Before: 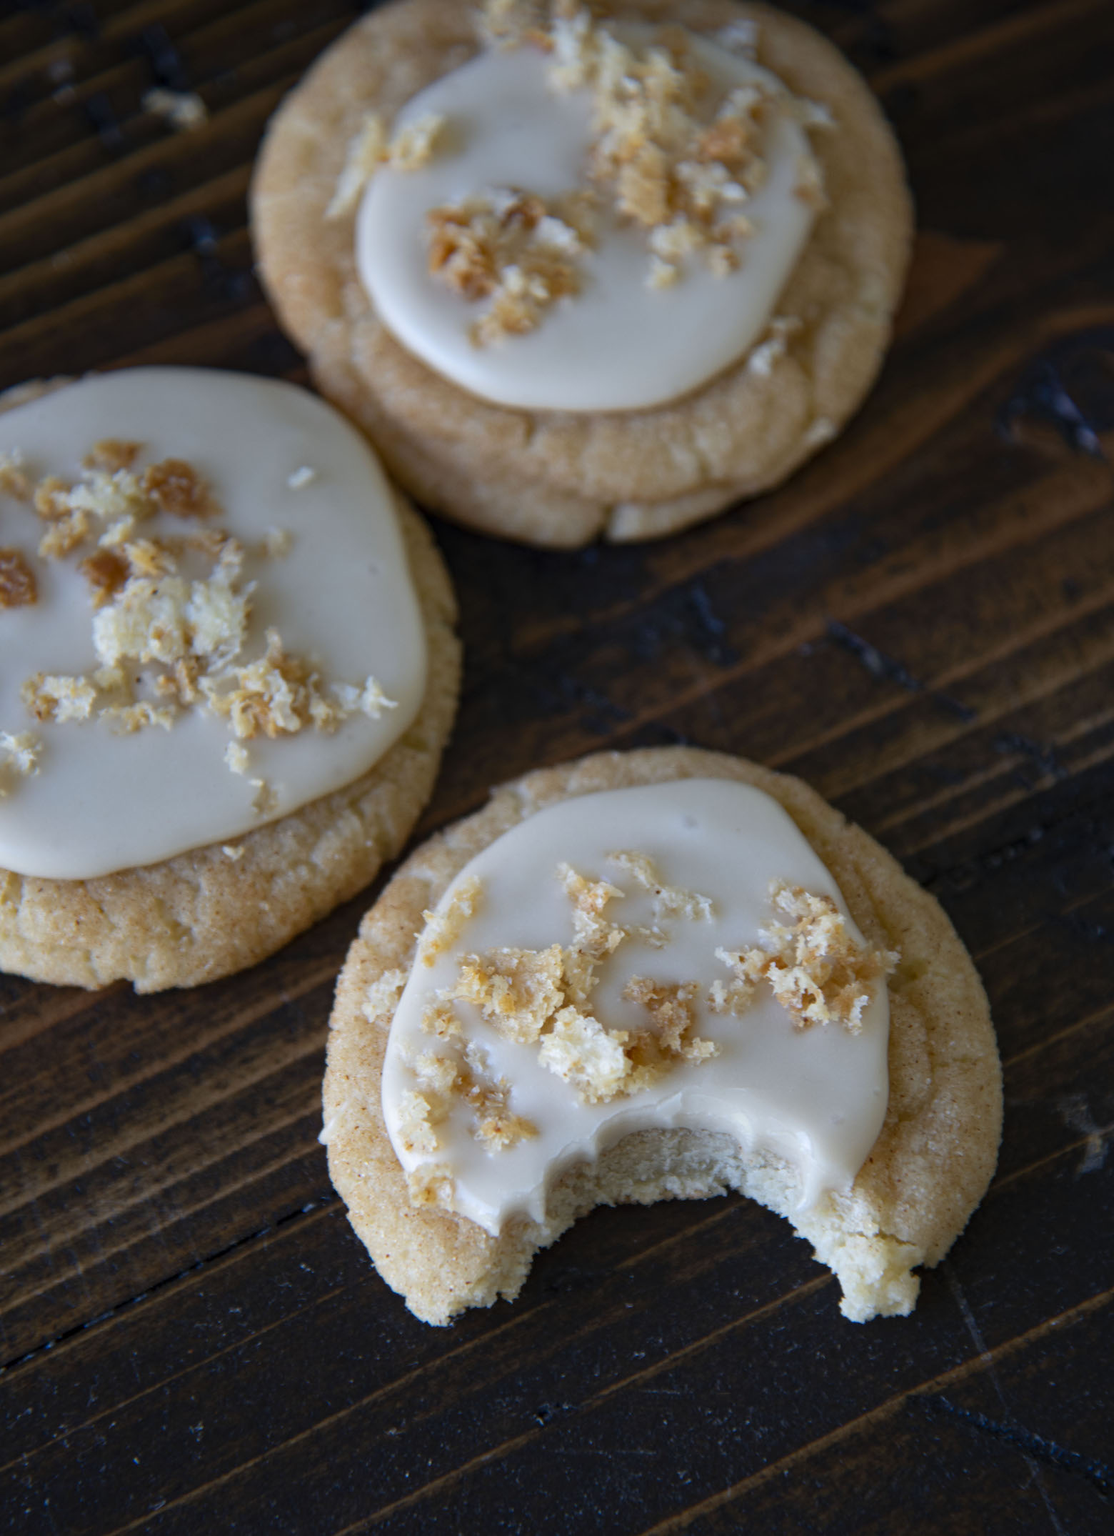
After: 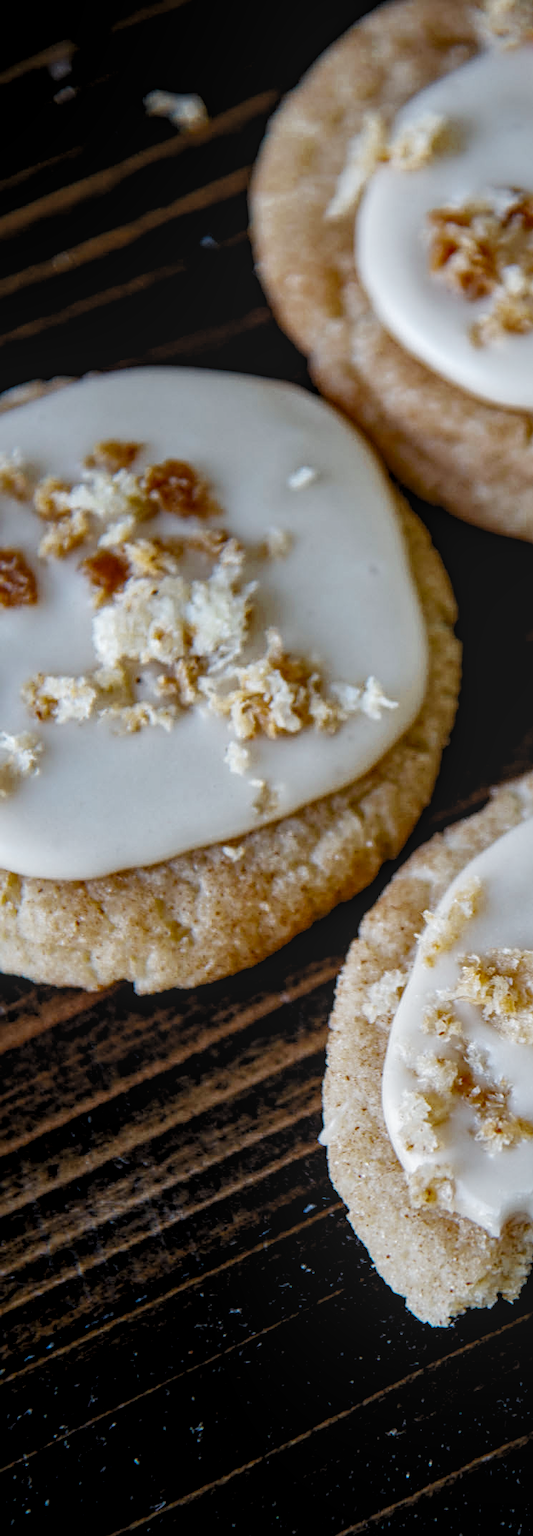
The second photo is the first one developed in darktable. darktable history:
local contrast: highlights 74%, shadows 55%, detail 176%, midtone range 0.208
exposure: black level correction 0.001, exposure 0.5 EV, compensate highlight preservation false
color zones: curves: ch0 [(0.11, 0.396) (0.195, 0.36) (0.25, 0.5) (0.303, 0.412) (0.357, 0.544) (0.75, 0.5) (0.967, 0.328)]; ch1 [(0, 0.468) (0.112, 0.512) (0.202, 0.6) (0.25, 0.5) (0.307, 0.352) (0.357, 0.544) (0.75, 0.5) (0.963, 0.524)]
sharpen: on, module defaults
shadows and highlights: shadows 8.51, white point adjustment 0.944, highlights -38.36
crop and rotate: left 0.021%, top 0%, right 52.137%
filmic rgb: black relative exposure -7.36 EV, white relative exposure 5.07 EV, hardness 3.2, add noise in highlights 0.001, preserve chrominance no, color science v3 (2019), use custom middle-gray values true, contrast in highlights soft
levels: levels [0.052, 0.496, 0.908]
